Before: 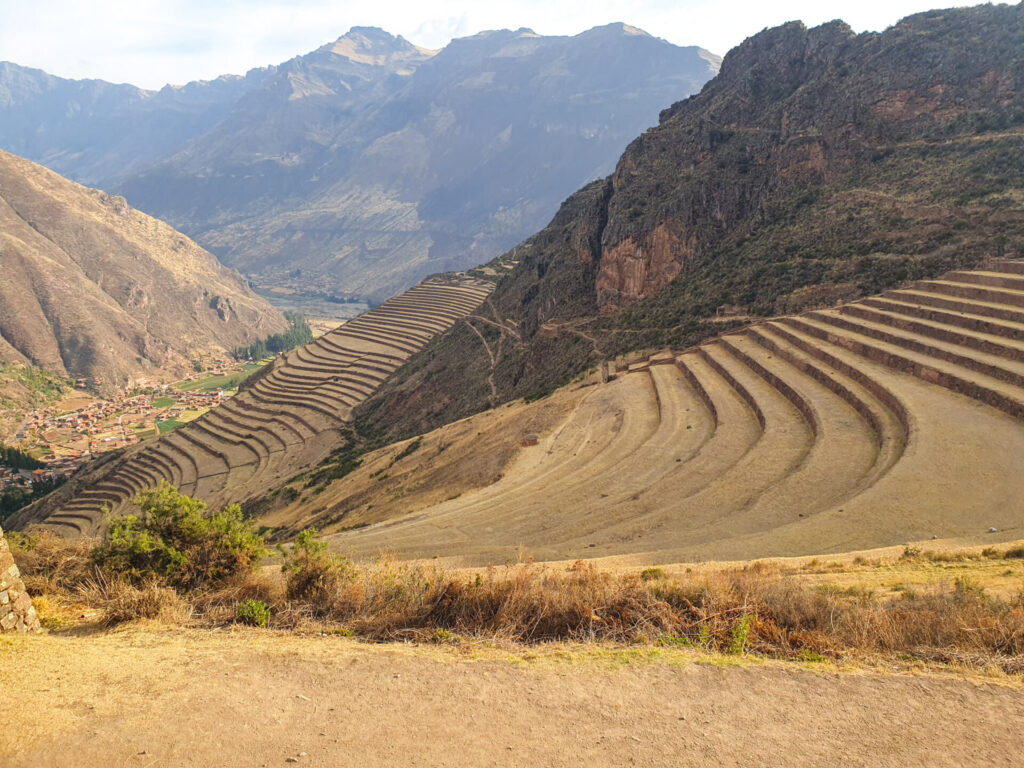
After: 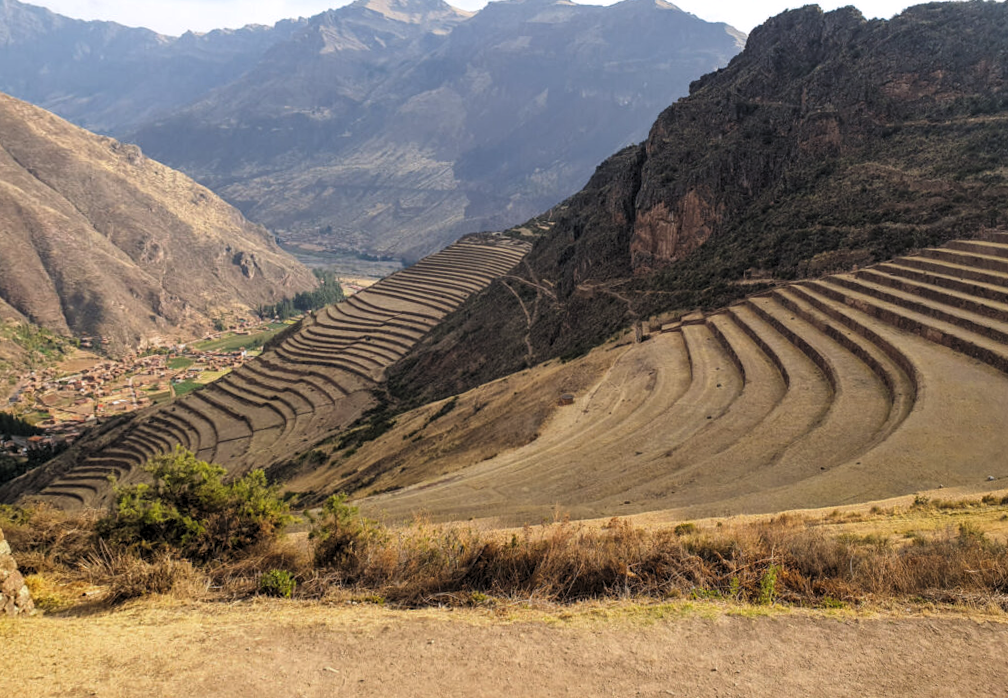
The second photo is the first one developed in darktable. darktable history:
rotate and perspective: rotation -0.013°, lens shift (vertical) -0.027, lens shift (horizontal) 0.178, crop left 0.016, crop right 0.989, crop top 0.082, crop bottom 0.918
white balance: red 1.004, blue 1.024
levels: levels [0.116, 0.574, 1]
